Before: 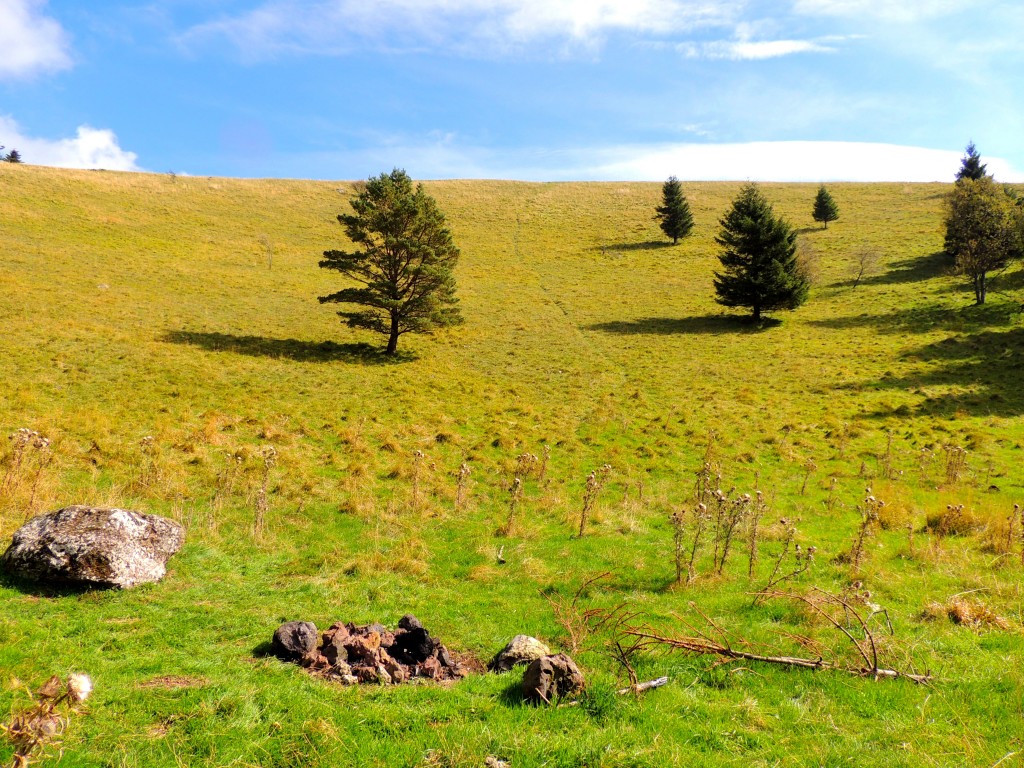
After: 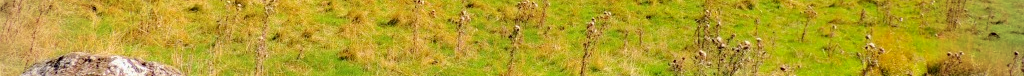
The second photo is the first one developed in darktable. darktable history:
crop and rotate: top 59.084%, bottom 30.916%
shadows and highlights: highlights 70.7, soften with gaussian
vignetting: fall-off radius 45%, brightness -0.33
haze removal: strength 0.29, distance 0.25, compatibility mode true, adaptive false
exposure: black level correction 0.002, exposure -0.1 EV, compensate highlight preservation false
